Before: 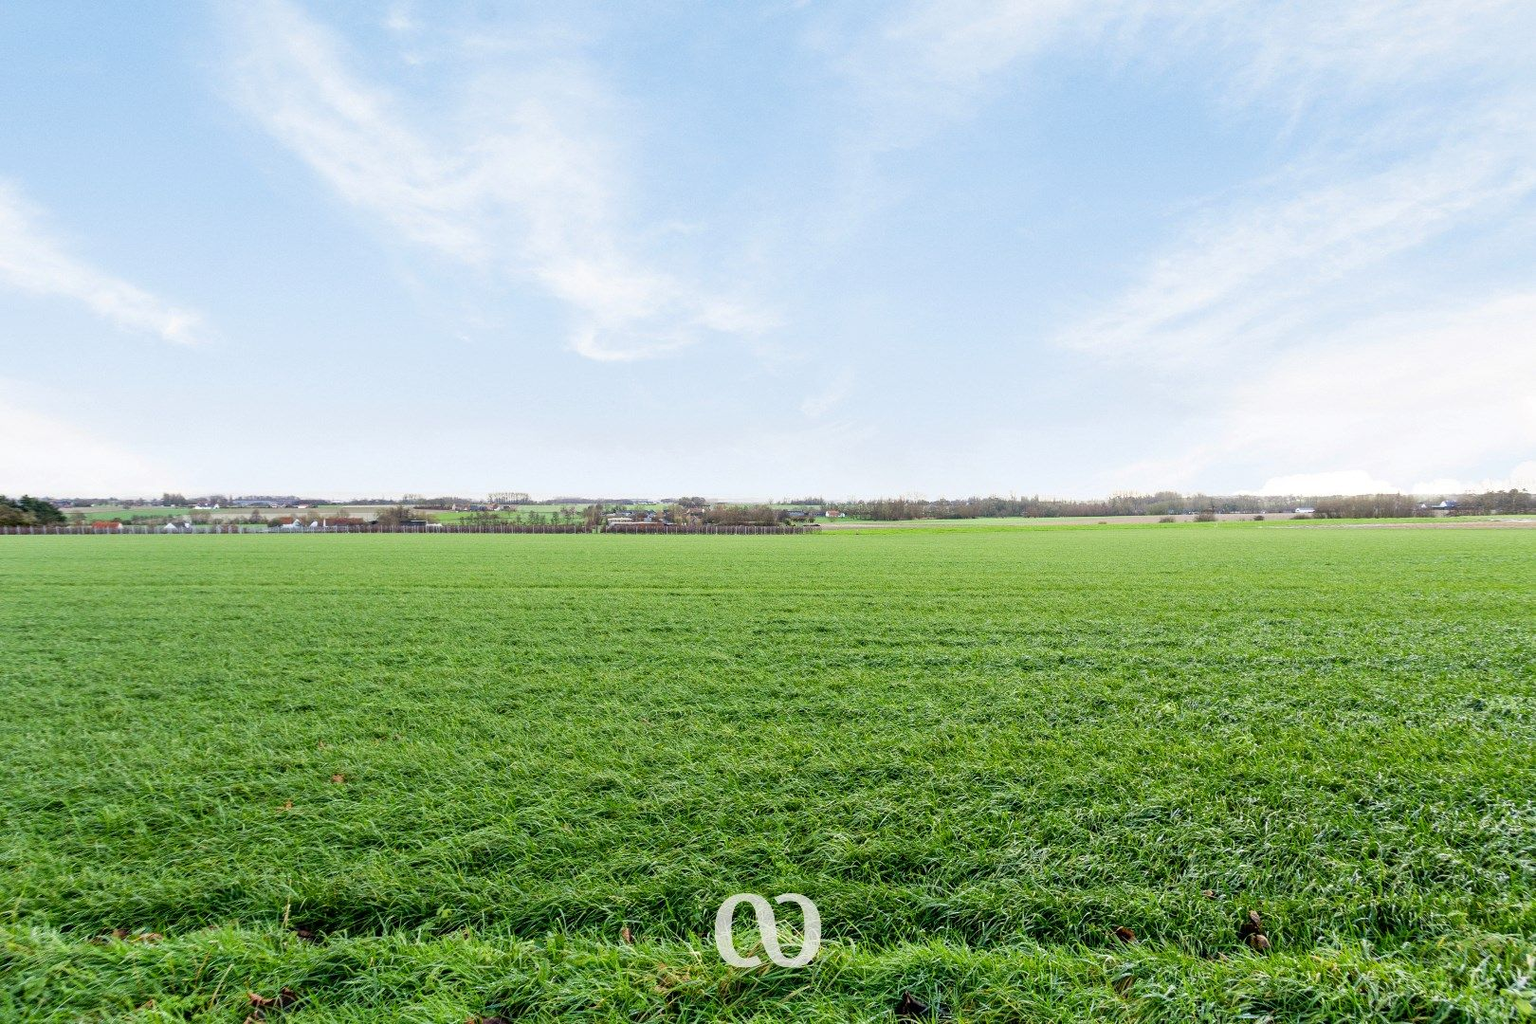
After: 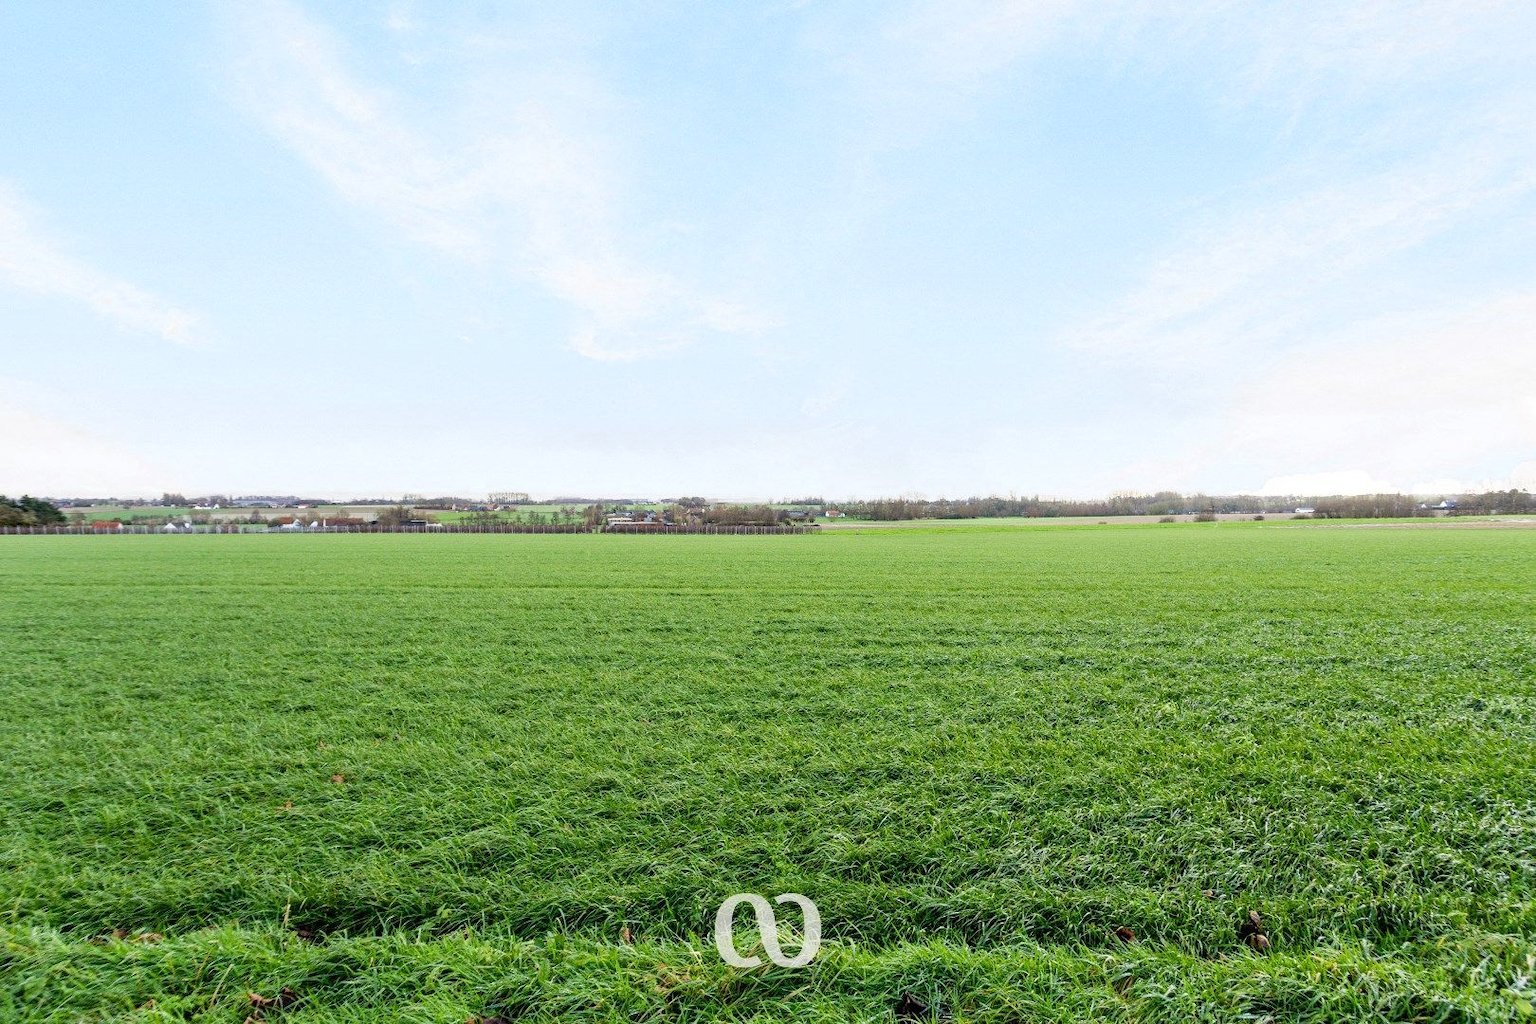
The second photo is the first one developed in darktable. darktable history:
exposure: exposure -0.003 EV, compensate highlight preservation false
color zones: curves: ch0 [(0, 0.497) (0.143, 0.5) (0.286, 0.5) (0.429, 0.483) (0.571, 0.116) (0.714, -0.006) (0.857, 0.28) (1, 0.497)], mix -121.79%
